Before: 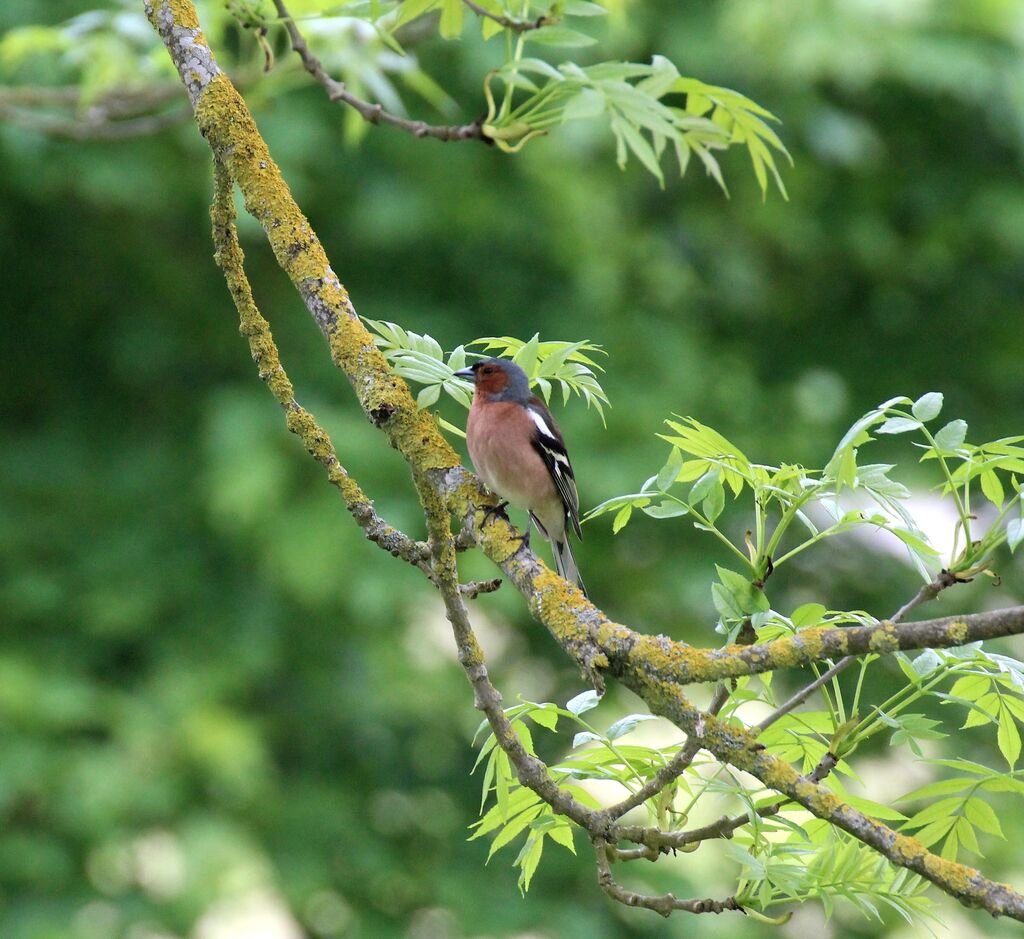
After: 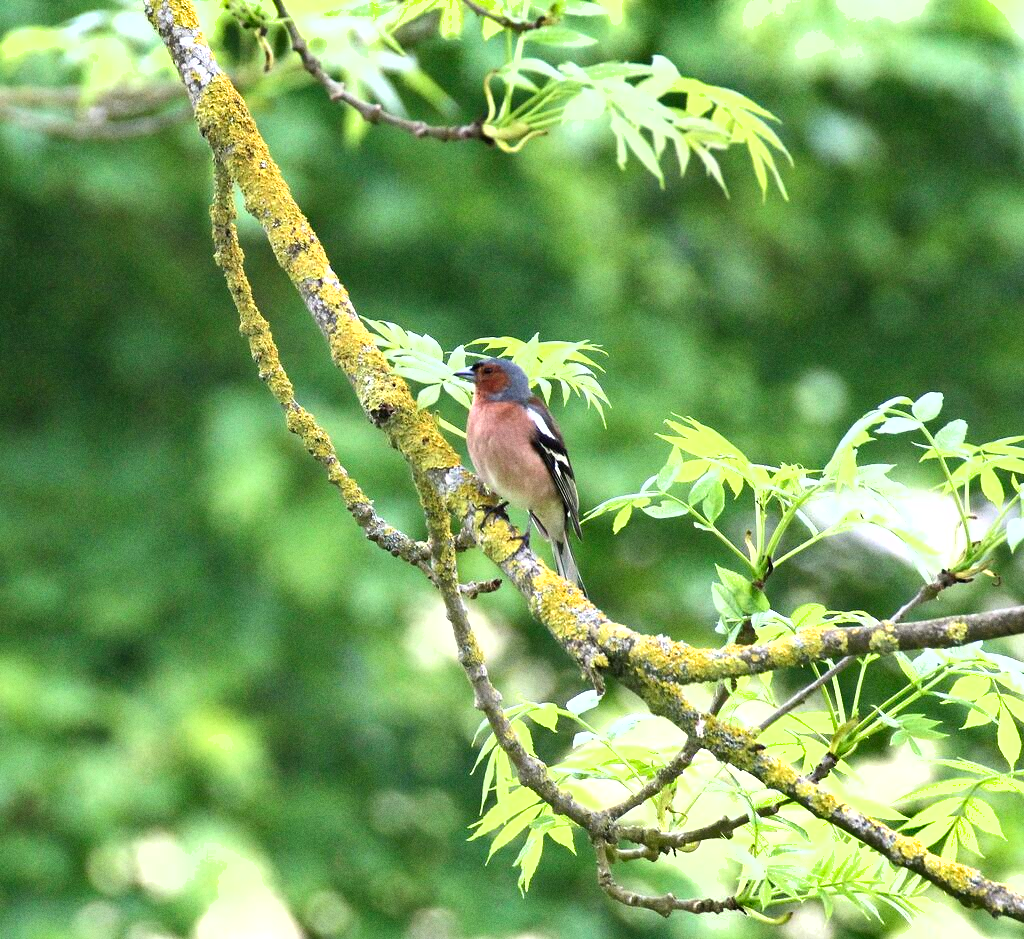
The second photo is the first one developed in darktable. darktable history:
shadows and highlights: low approximation 0.01, soften with gaussian
exposure: exposure 1 EV, compensate highlight preservation false
grain: coarseness 0.09 ISO
